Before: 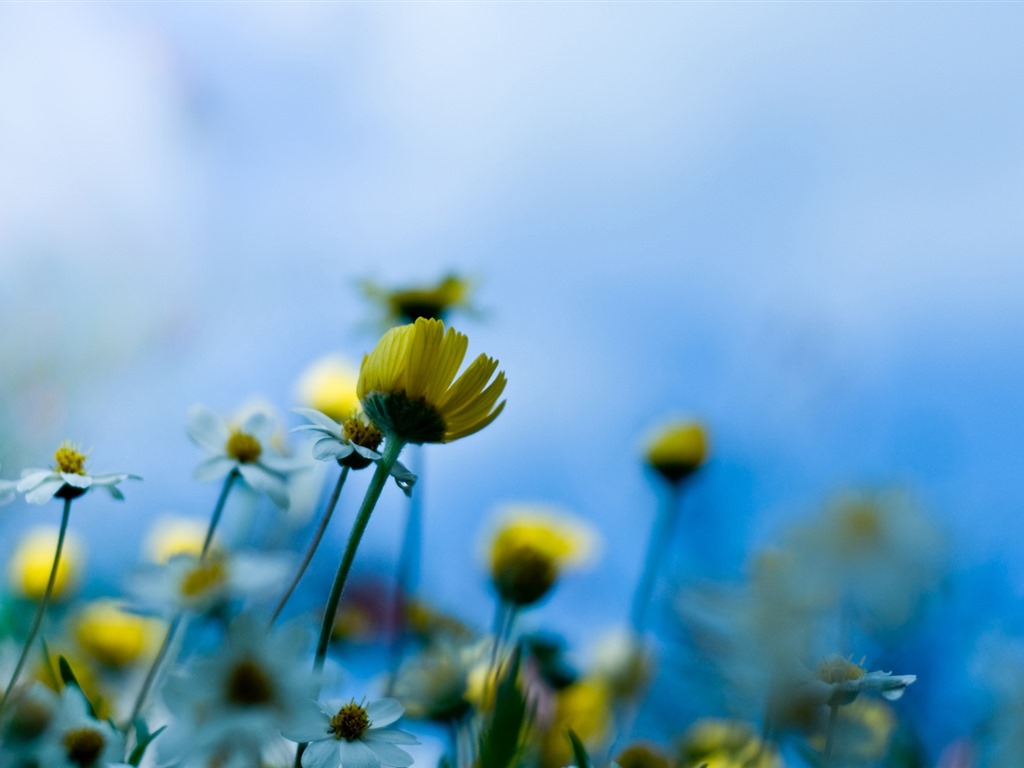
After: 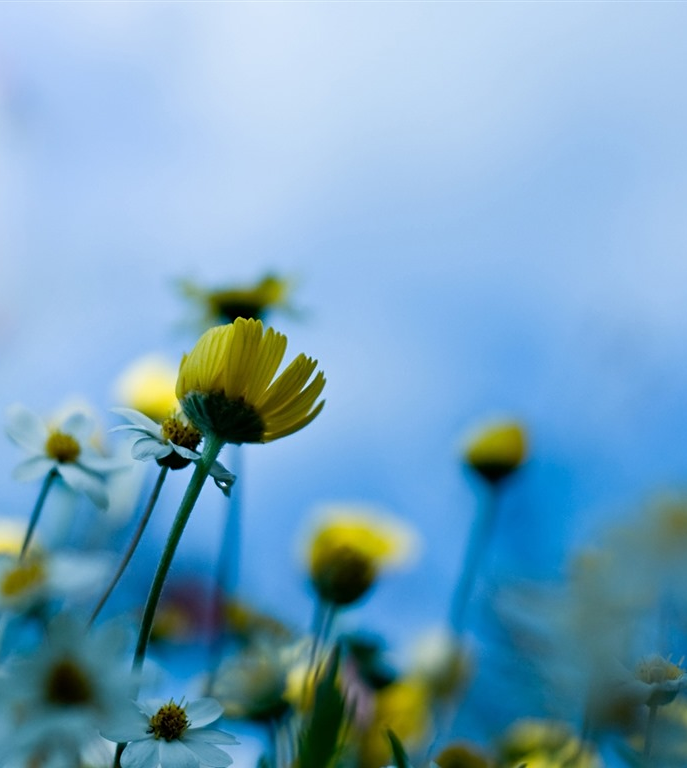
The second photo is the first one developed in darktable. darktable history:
crop and rotate: left 17.724%, right 15.099%
exposure: exposure -0.043 EV, compensate highlight preservation false
sharpen: amount 0.21
